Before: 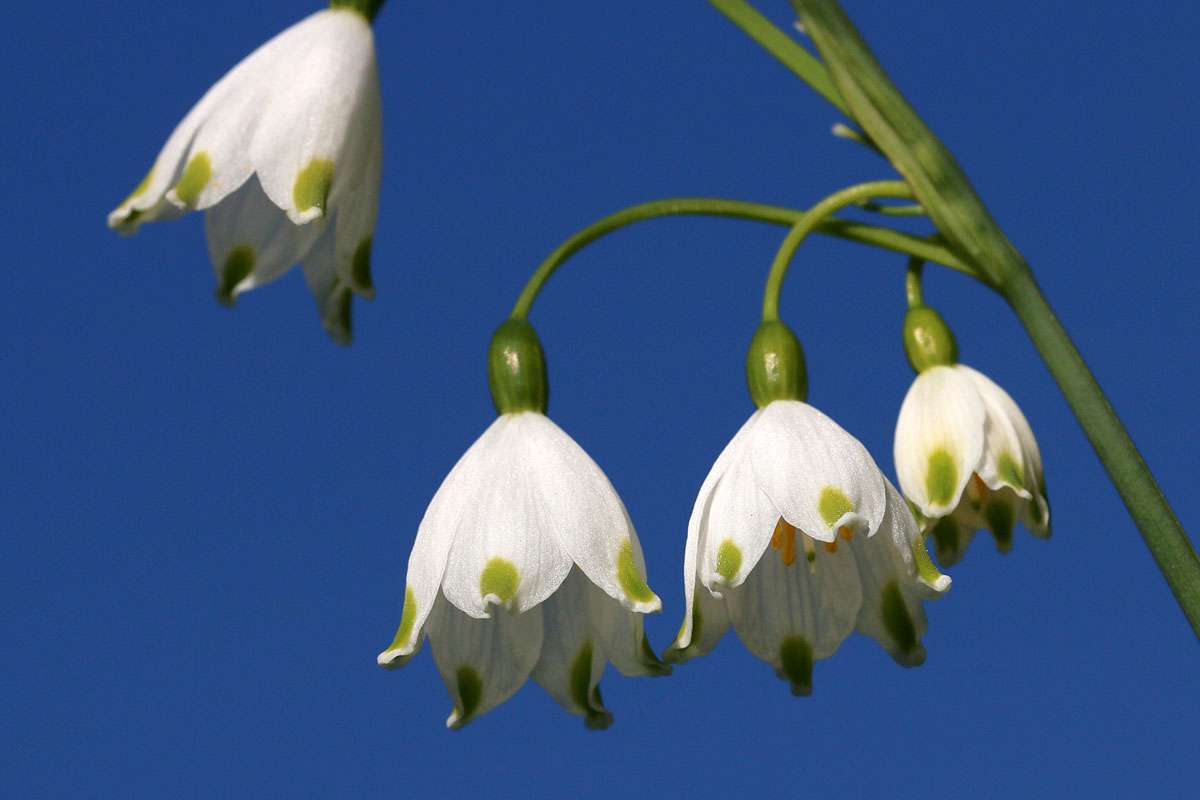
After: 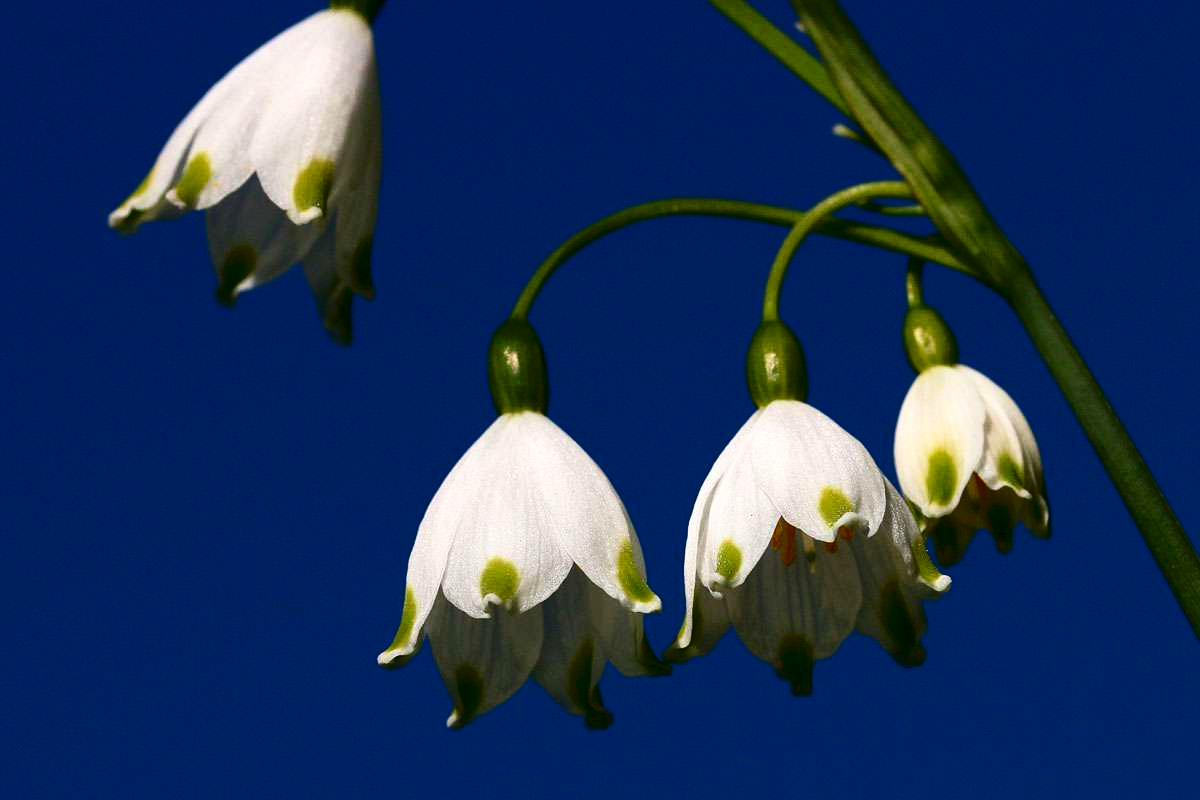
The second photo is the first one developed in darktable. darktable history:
shadows and highlights: shadows 2.3, highlights -18.21, soften with gaussian
velvia: on, module defaults
contrast brightness saturation: contrast 0.235, brightness -0.244, saturation 0.136
